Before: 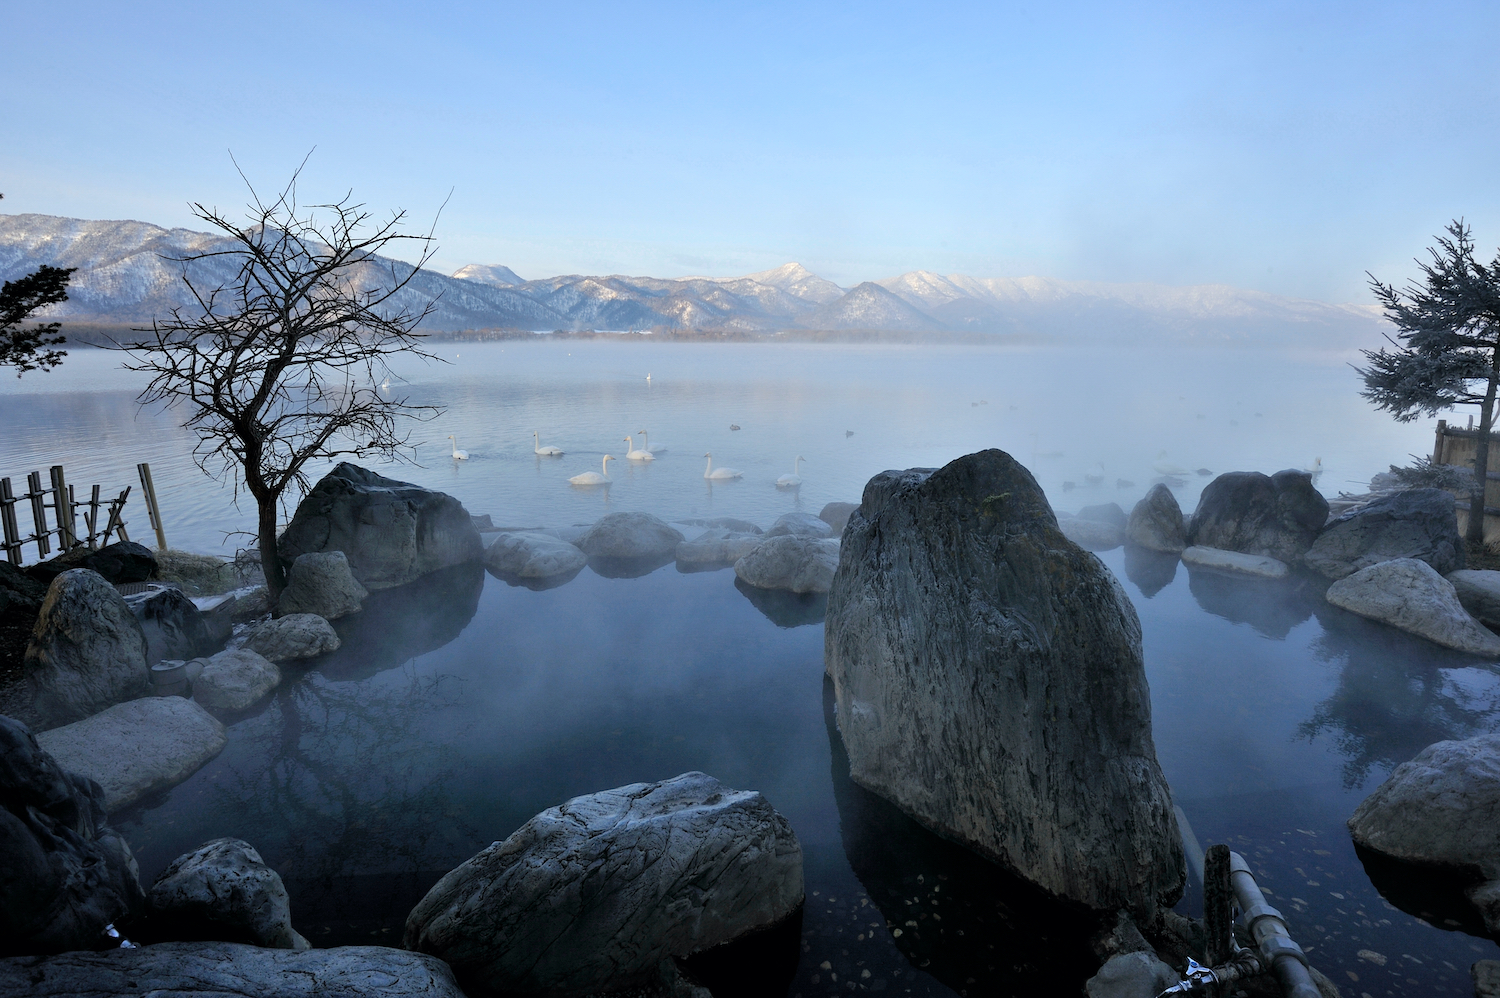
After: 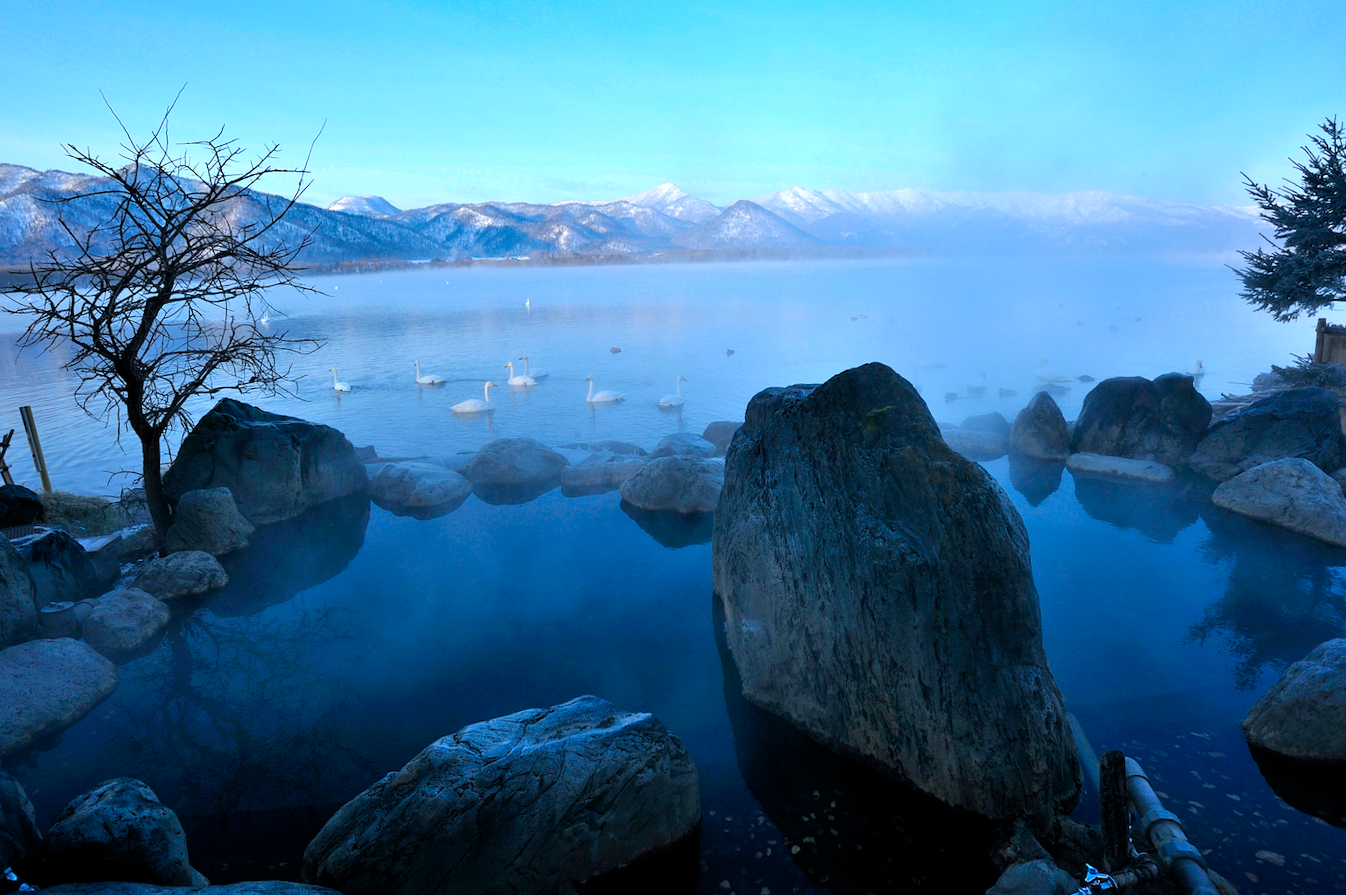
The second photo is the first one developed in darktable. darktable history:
crop and rotate: angle 1.96°, left 5.673%, top 5.673%
color balance rgb: linear chroma grading › global chroma 9%, perceptual saturation grading › global saturation 36%, perceptual saturation grading › shadows 35%, perceptual brilliance grading › global brilliance 15%, perceptual brilliance grading › shadows -35%, global vibrance 15%
color calibration: x 0.37, y 0.382, temperature 4313.32 K
exposure: exposure -0.21 EV, compensate highlight preservation false
white balance: emerald 1
